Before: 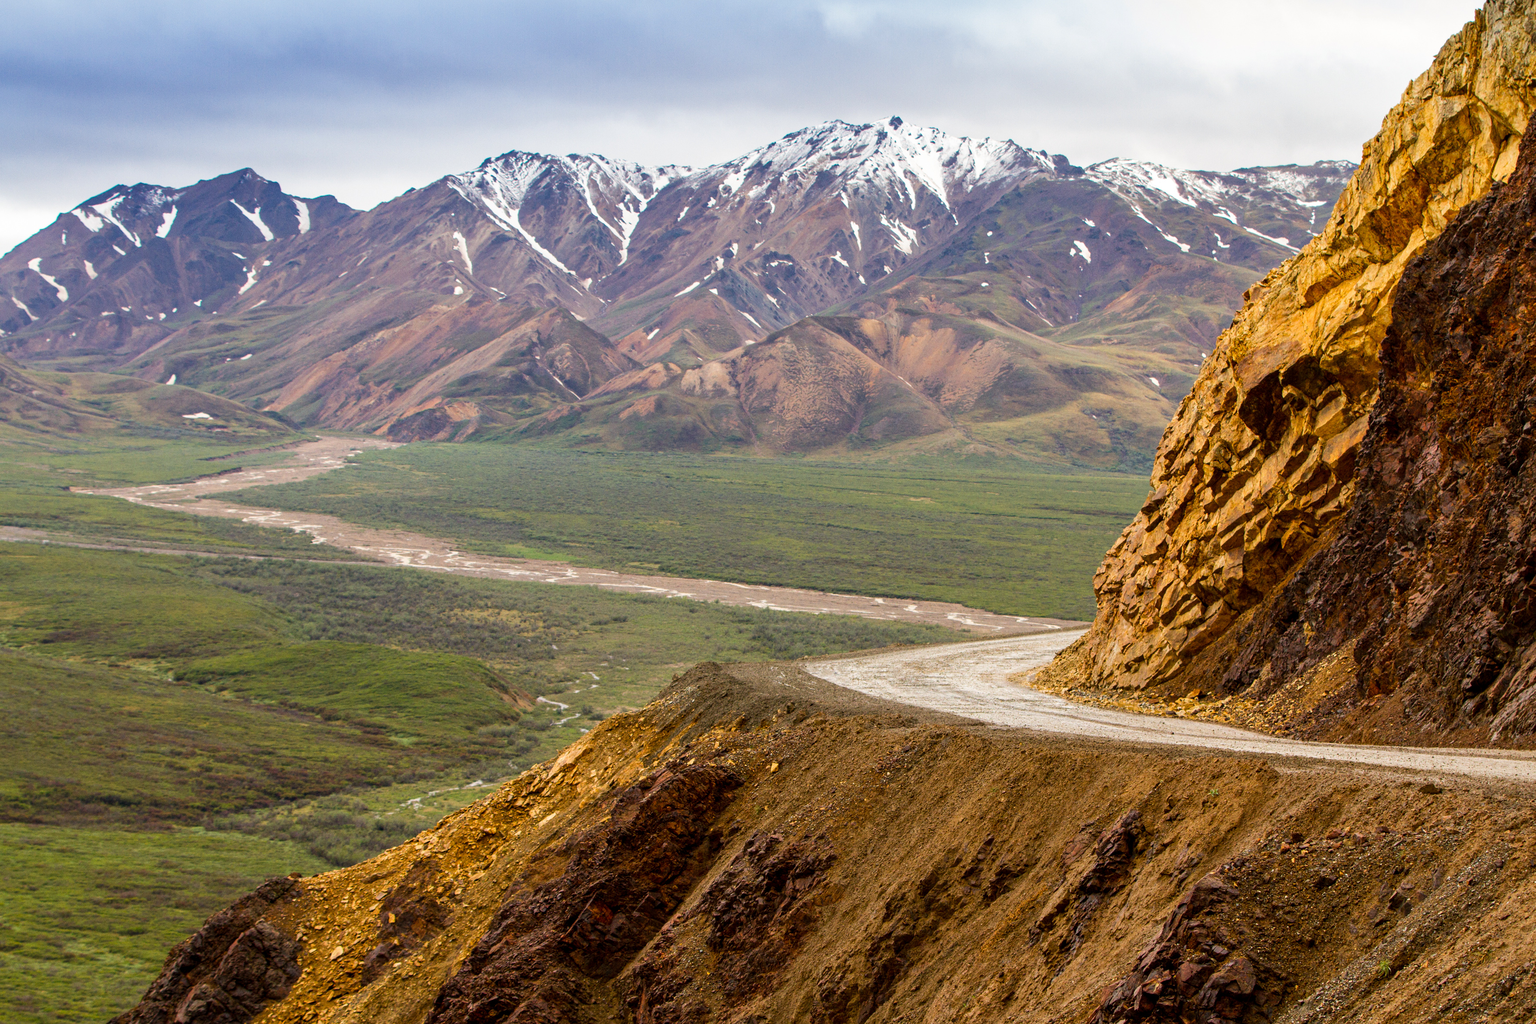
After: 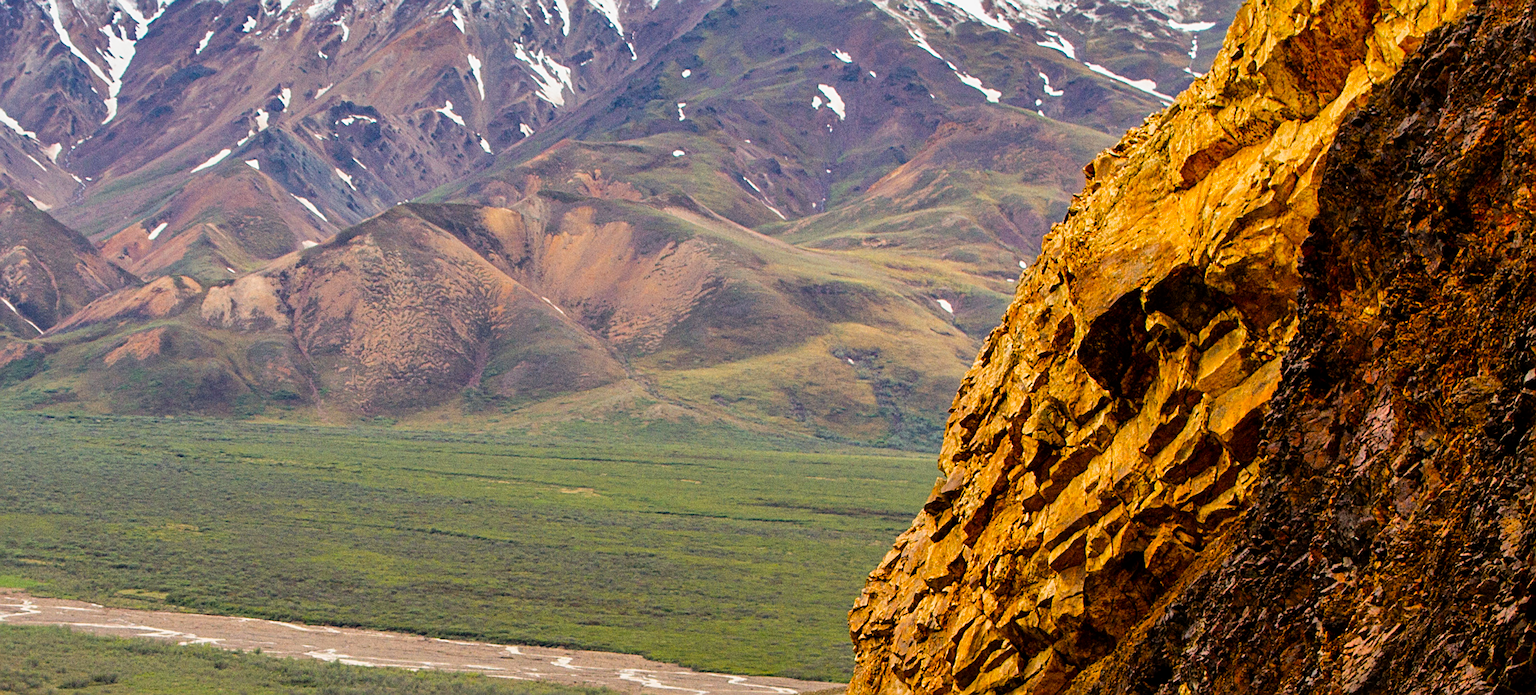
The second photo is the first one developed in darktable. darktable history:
crop: left 36.005%, top 18.293%, right 0.31%, bottom 38.444%
sharpen: on, module defaults
filmic rgb: black relative exposure -12 EV, white relative exposure 2.8 EV, threshold 3 EV, target black luminance 0%, hardness 8.06, latitude 70.41%, contrast 1.14, highlights saturation mix 10%, shadows ↔ highlights balance -0.388%, color science v4 (2020), iterations of high-quality reconstruction 10, contrast in shadows soft, contrast in highlights soft, enable highlight reconstruction true
shadows and highlights: shadows 30.63, highlights -63.22, shadows color adjustment 98%, highlights color adjustment 58.61%, soften with gaussian
